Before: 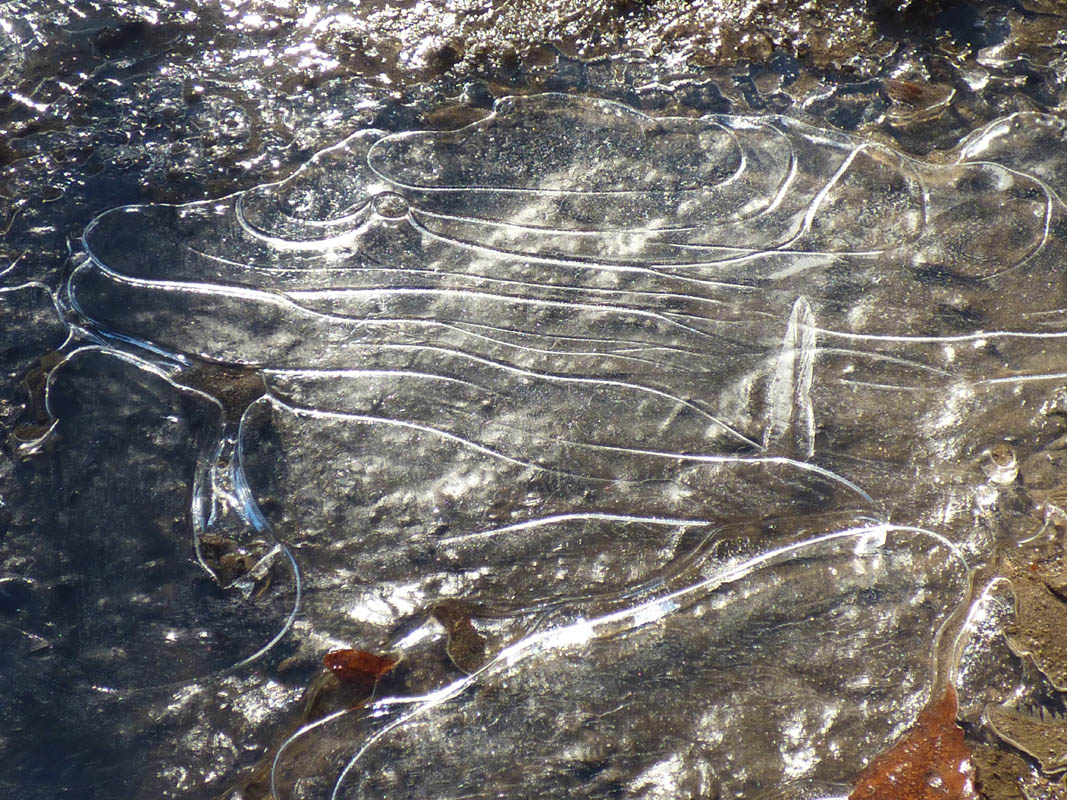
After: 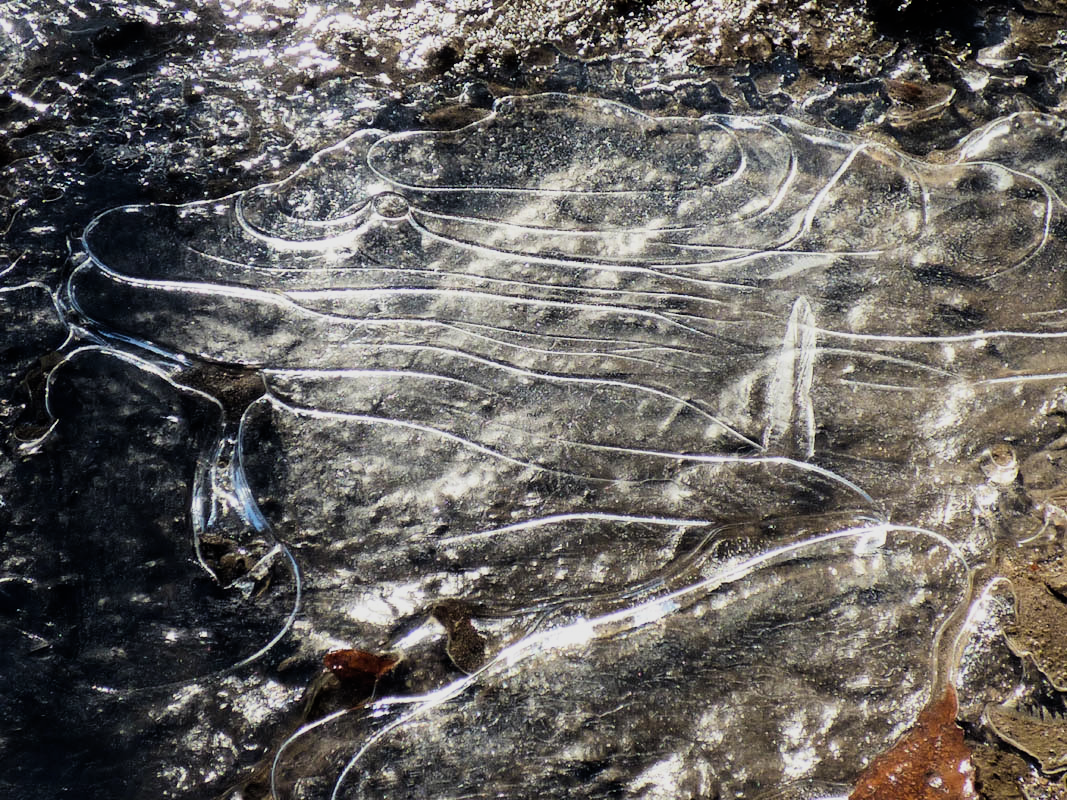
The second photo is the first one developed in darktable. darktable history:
filmic rgb: black relative exposure -4.99 EV, white relative exposure 3.96 EV, hardness 2.88, contrast 1.401
